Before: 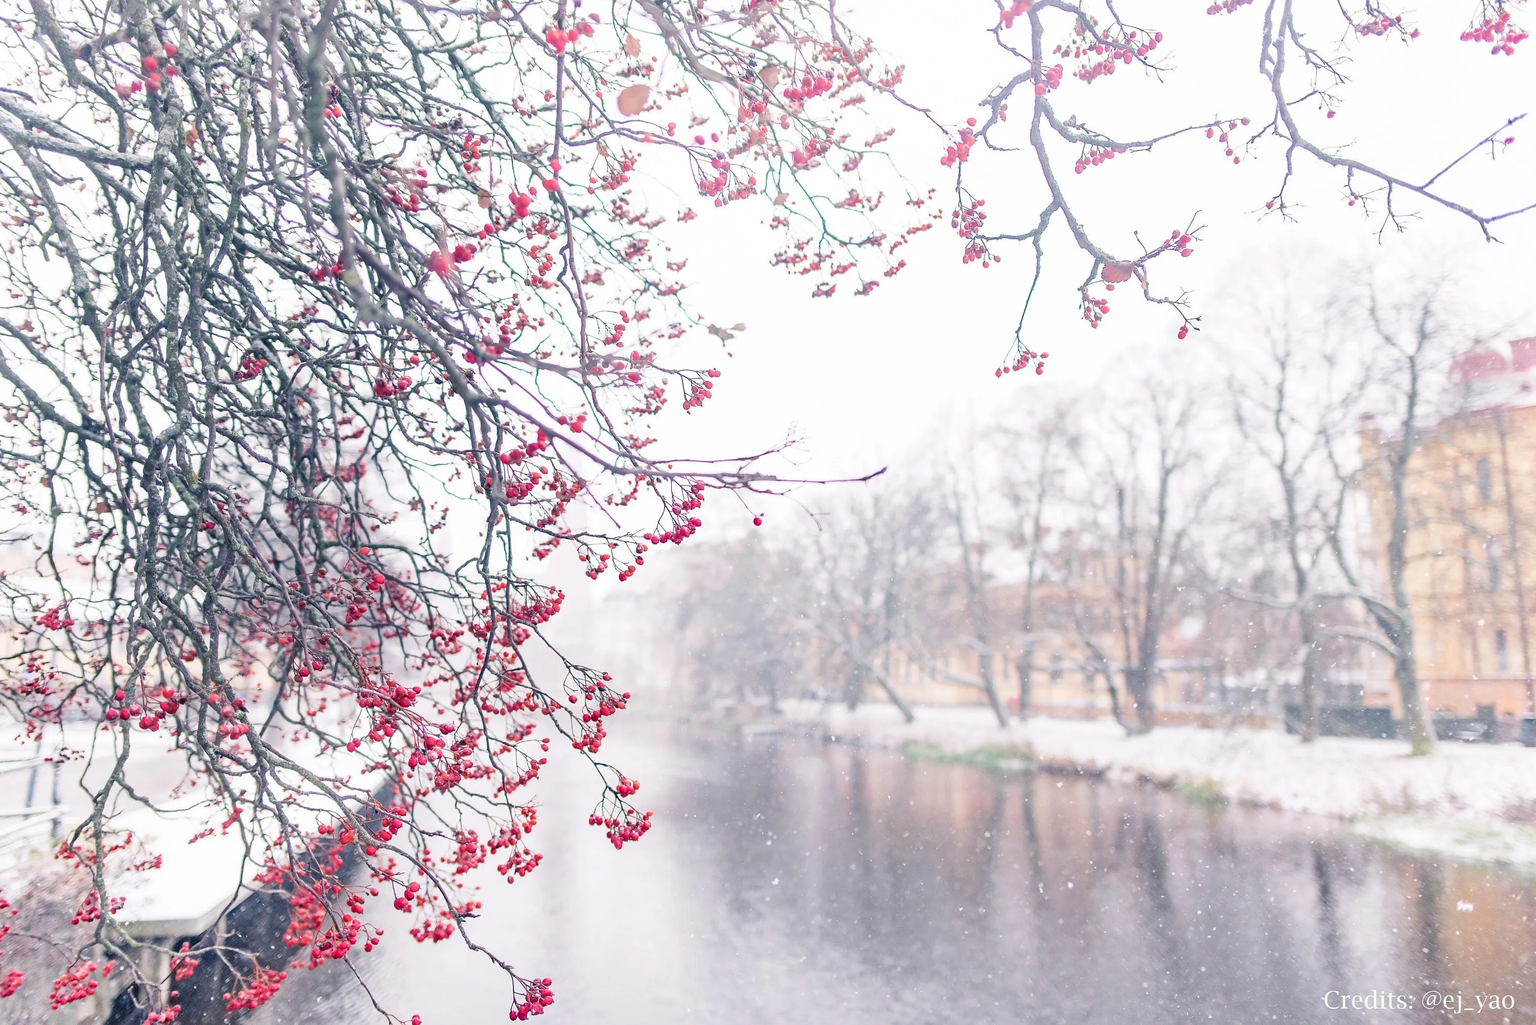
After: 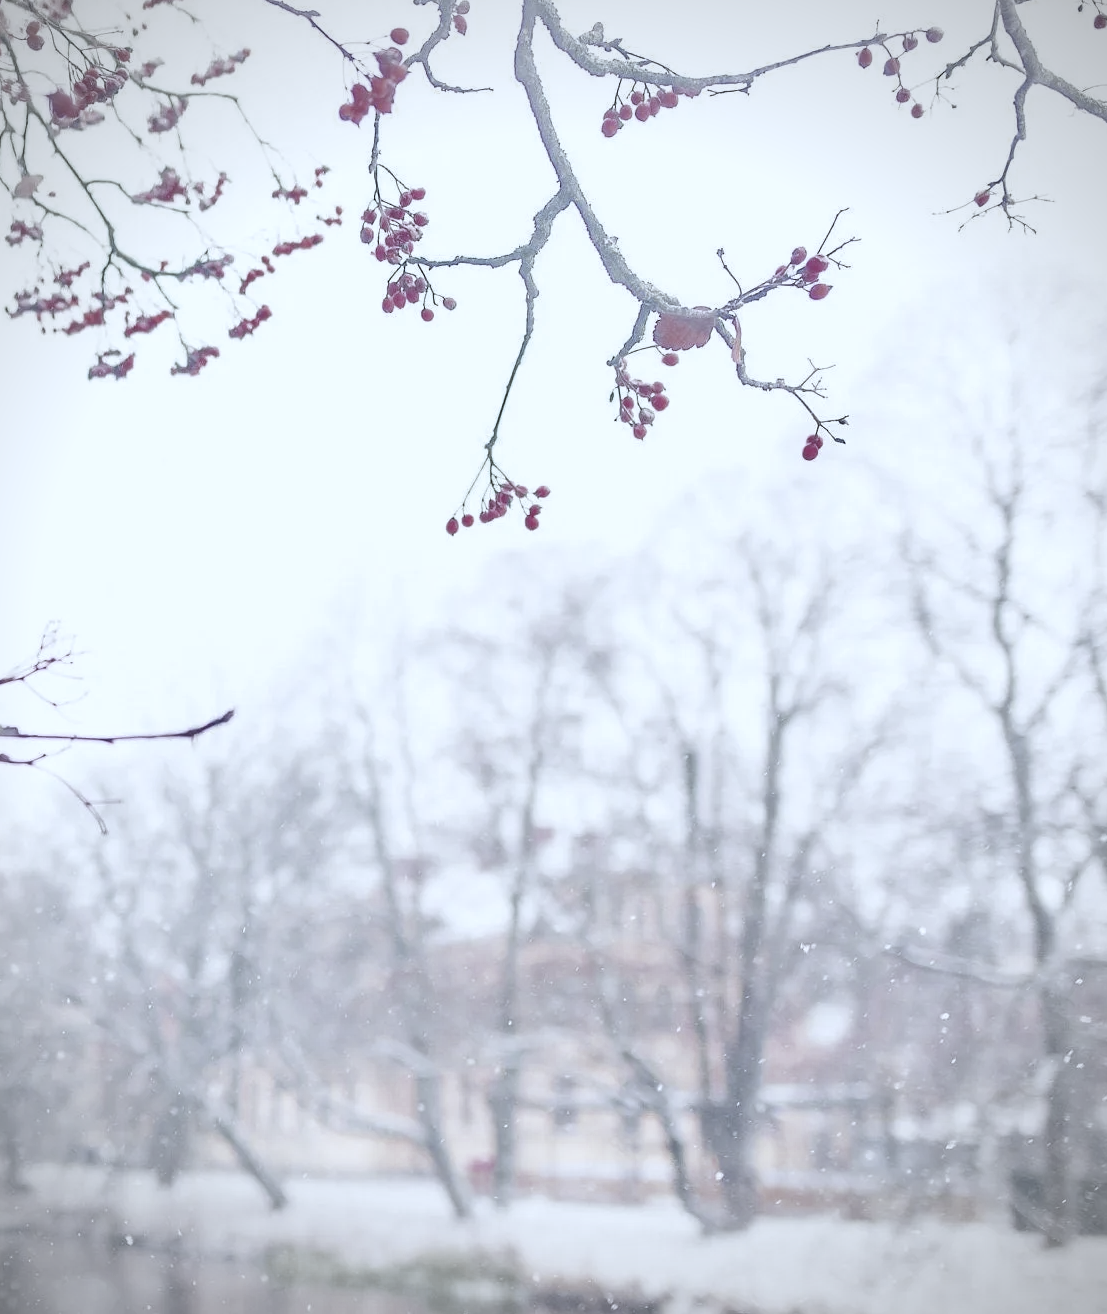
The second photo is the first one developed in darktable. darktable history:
crop and rotate: left 49.936%, top 10.094%, right 13.136%, bottom 24.256%
white balance: red 0.924, blue 1.095
vignetting: fall-off start 79.88%
color zones: curves: ch0 [(0.035, 0.242) (0.25, 0.5) (0.384, 0.214) (0.488, 0.255) (0.75, 0.5)]; ch1 [(0.063, 0.379) (0.25, 0.5) (0.354, 0.201) (0.489, 0.085) (0.729, 0.271)]; ch2 [(0.25, 0.5) (0.38, 0.517) (0.442, 0.51) (0.735, 0.456)]
